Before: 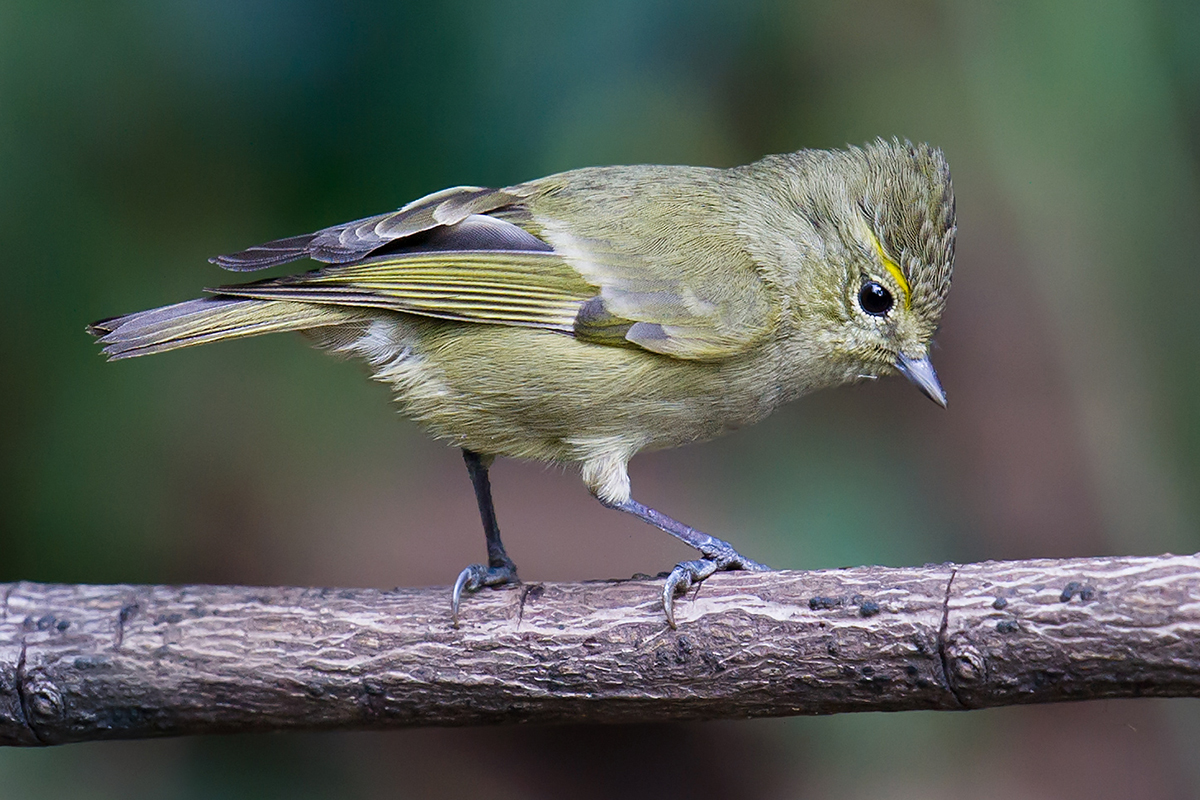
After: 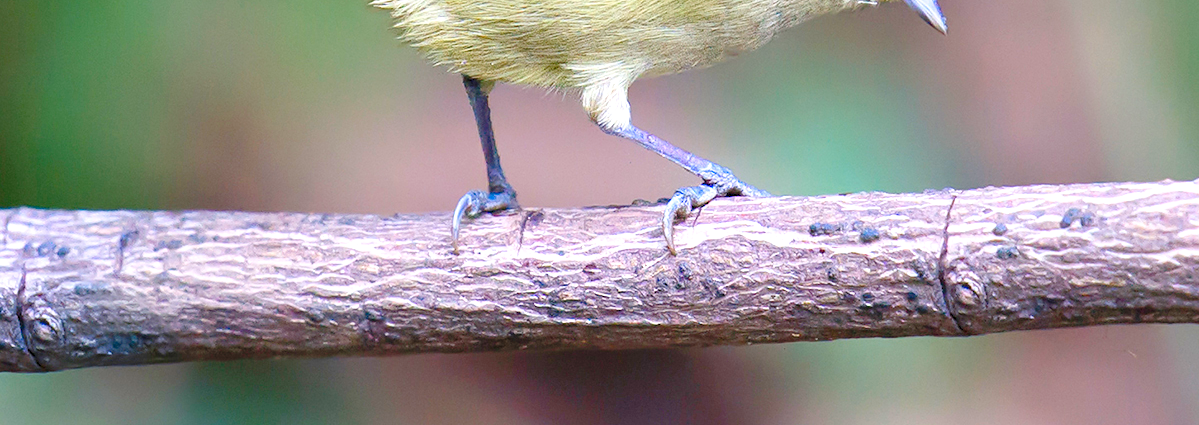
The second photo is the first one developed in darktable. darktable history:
contrast brightness saturation: contrast 0.102, brightness 0.012, saturation 0.021
levels: black 3.83%, levels [0.008, 0.318, 0.836]
crop and rotate: top 46.797%, right 0.079%
